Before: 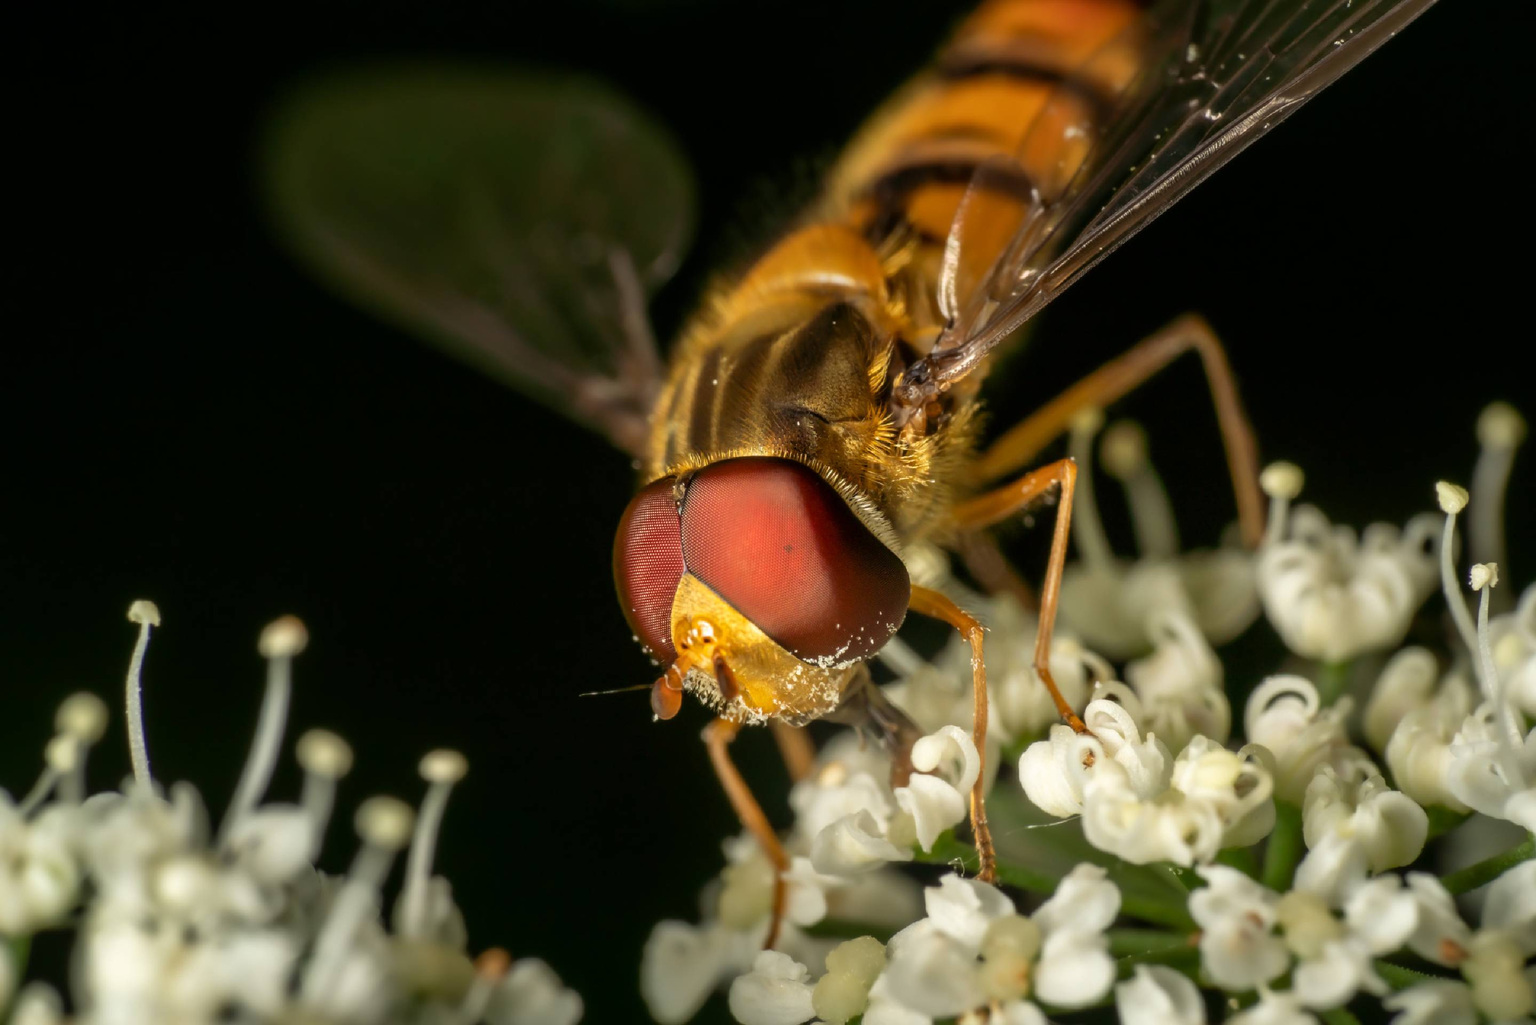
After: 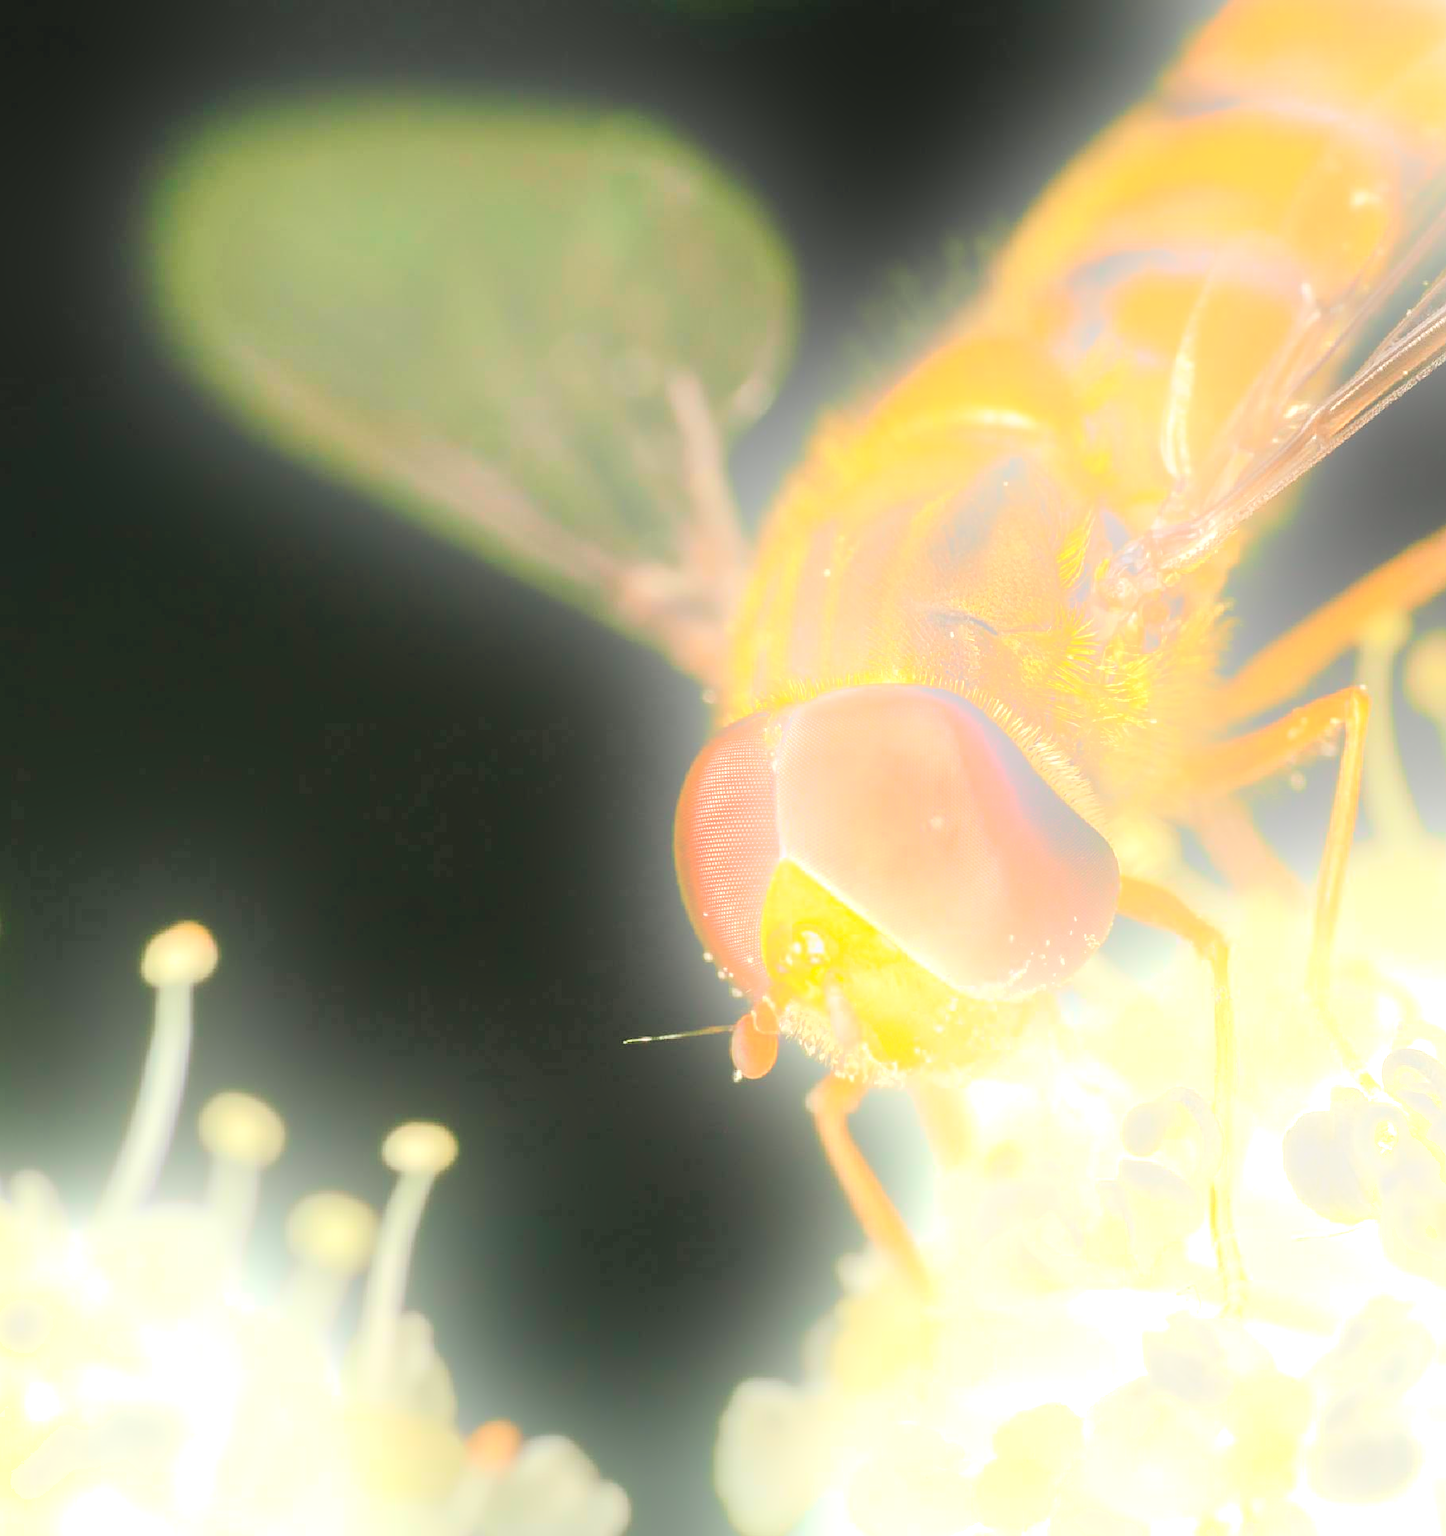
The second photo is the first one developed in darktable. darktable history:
bloom: size 25%, threshold 5%, strength 90%
exposure: black level correction 0, exposure 0.7 EV, compensate exposure bias true, compensate highlight preservation false
crop: left 10.644%, right 26.528%
sharpen: on, module defaults
shadows and highlights: shadows 60, soften with gaussian
